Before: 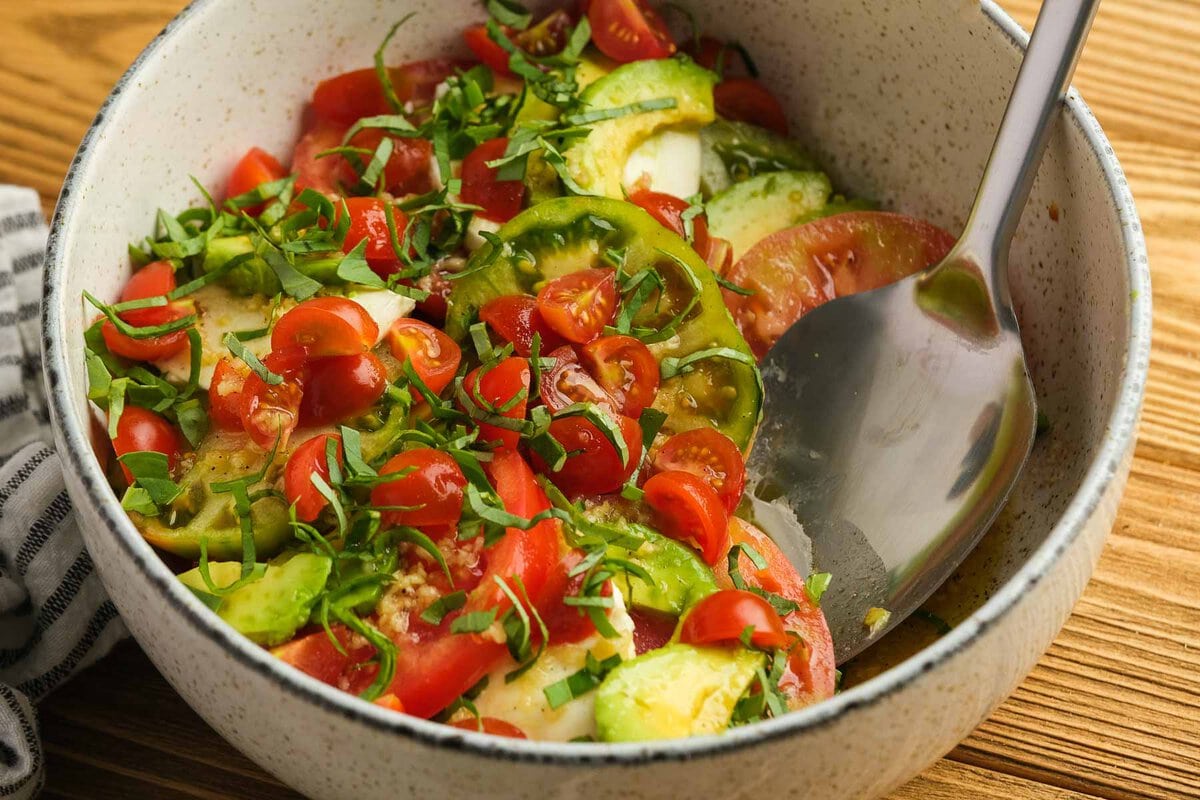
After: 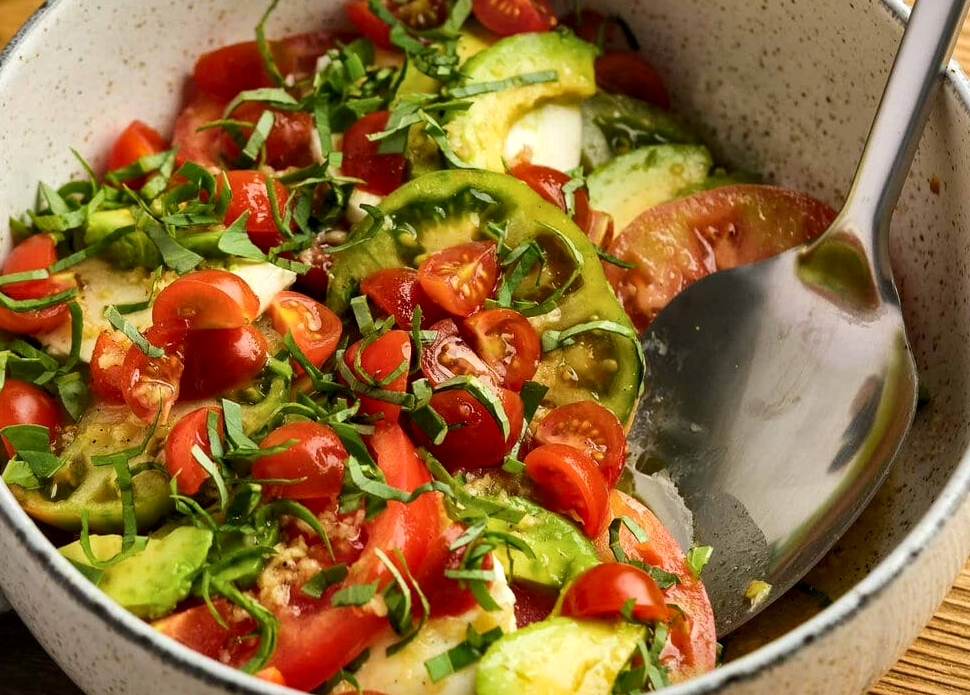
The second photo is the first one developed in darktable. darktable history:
local contrast: mode bilateral grid, contrast 25, coarseness 60, detail 151%, midtone range 0.2
crop: left 9.929%, top 3.475%, right 9.188%, bottom 9.529%
shadows and highlights: soften with gaussian
